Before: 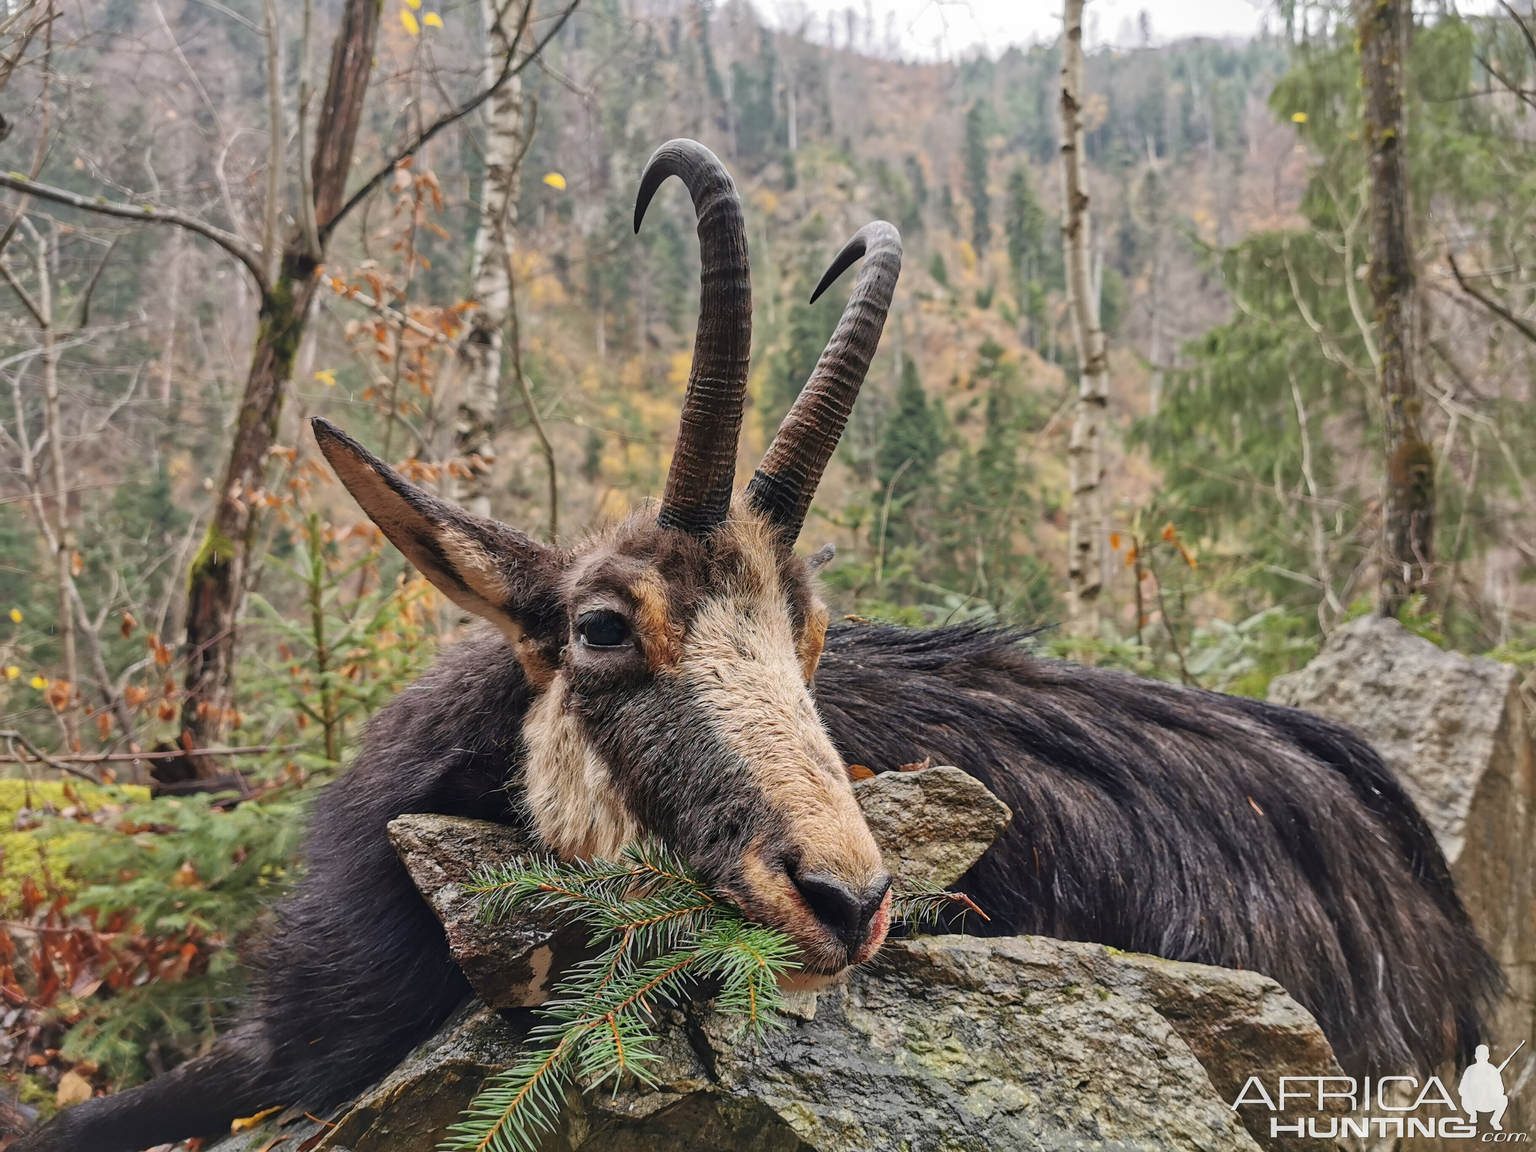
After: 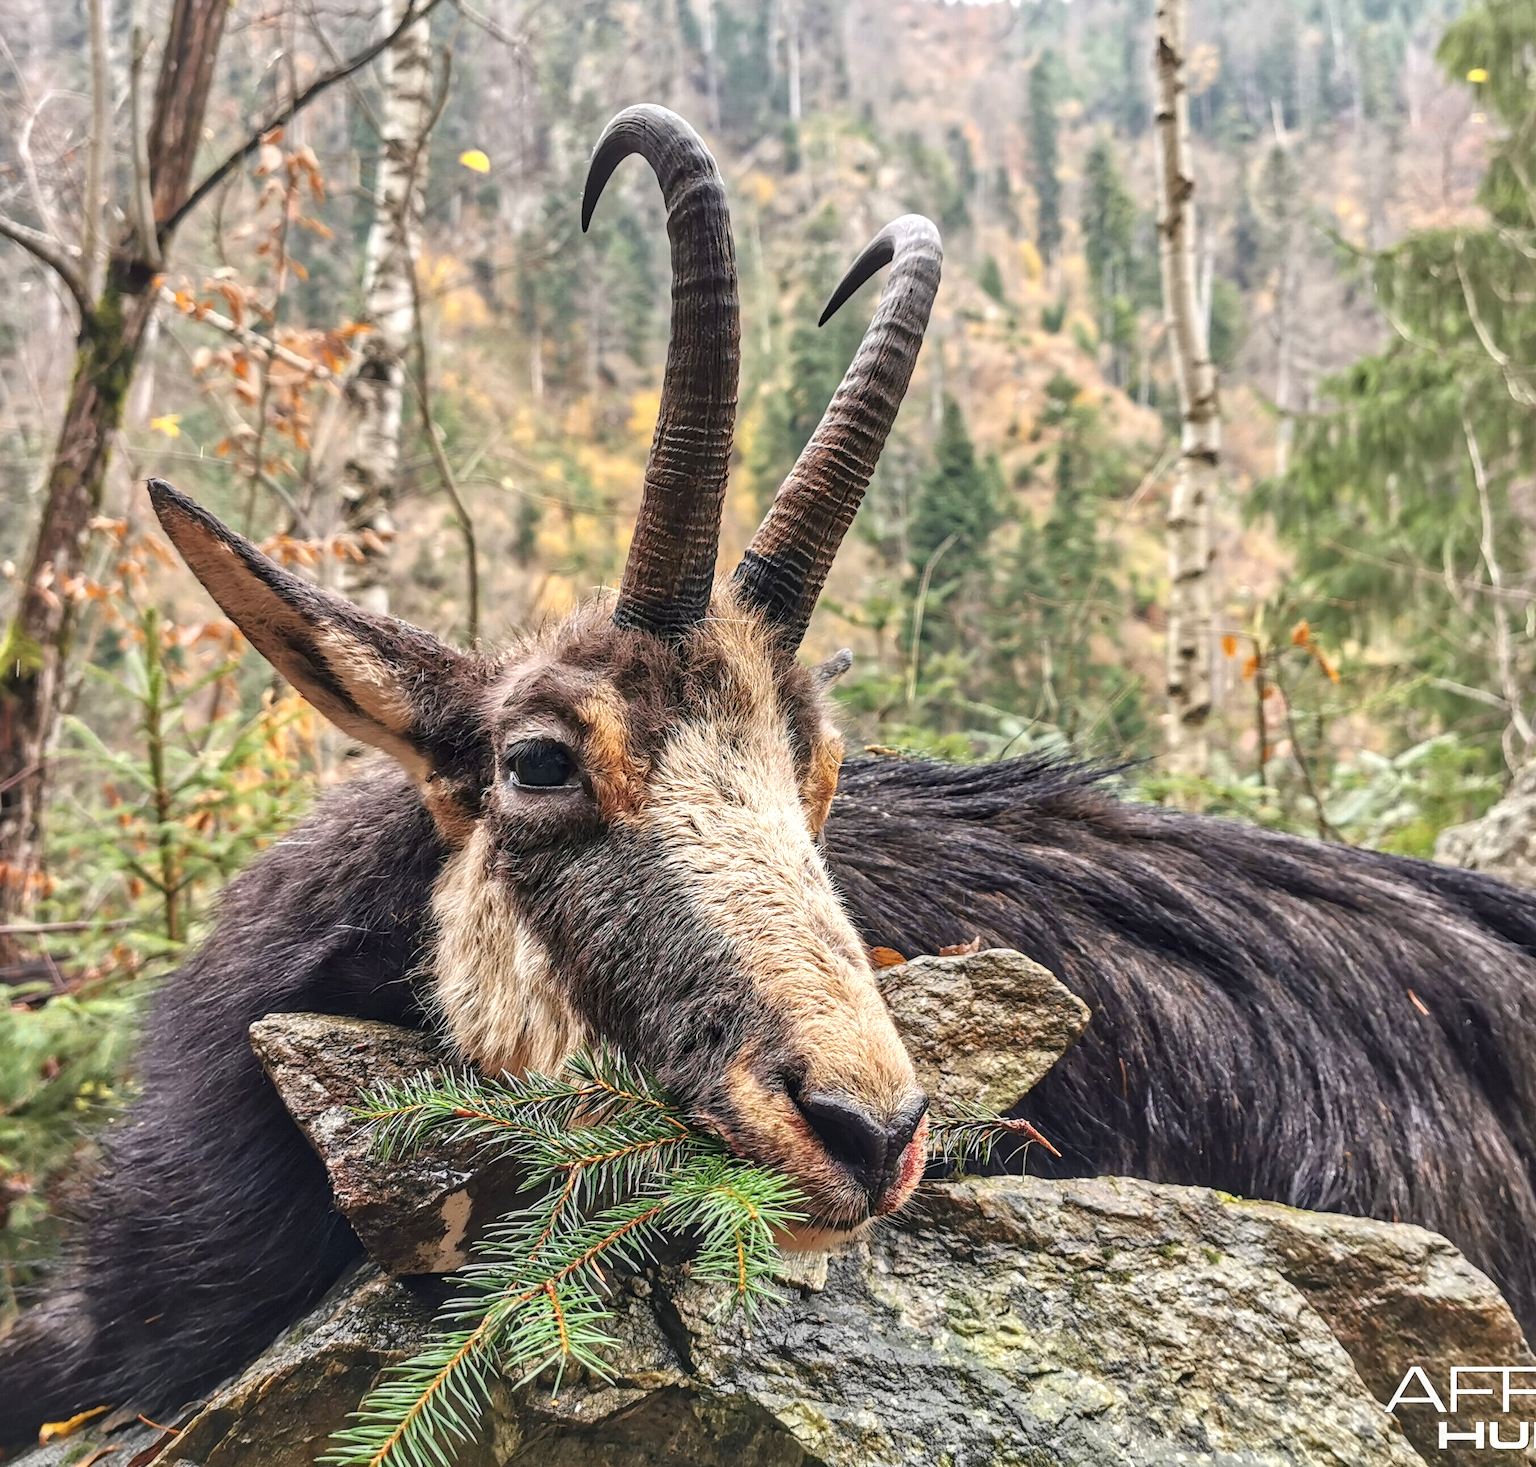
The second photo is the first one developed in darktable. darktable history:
crop and rotate: left 13.161%, top 5.348%, right 12.535%
local contrast: on, module defaults
exposure: exposure 0.608 EV, compensate exposure bias true, compensate highlight preservation false
